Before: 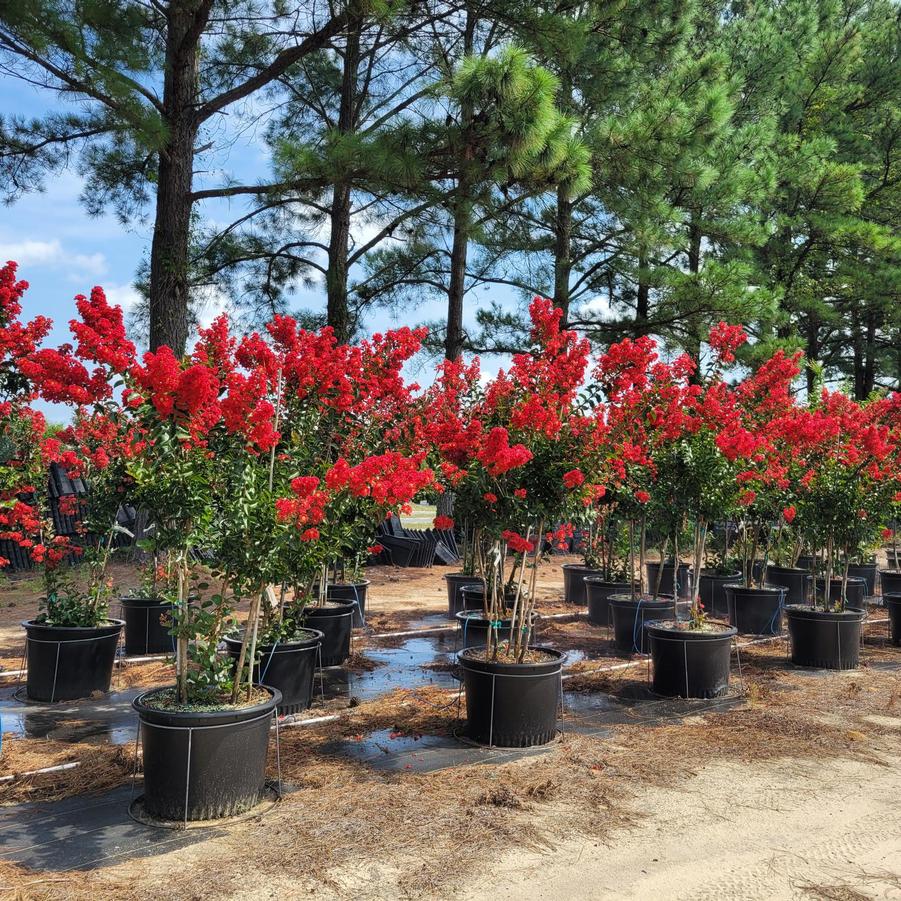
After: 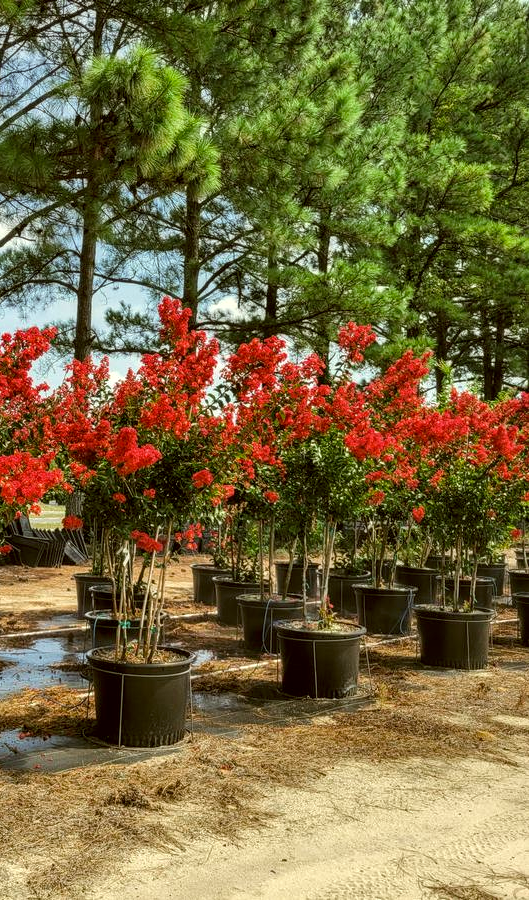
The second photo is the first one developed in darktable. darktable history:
color correction: highlights a* -1.83, highlights b* 10.29, shadows a* 0.26, shadows b* 19.96
local contrast: detail 130%
crop: left 41.257%
